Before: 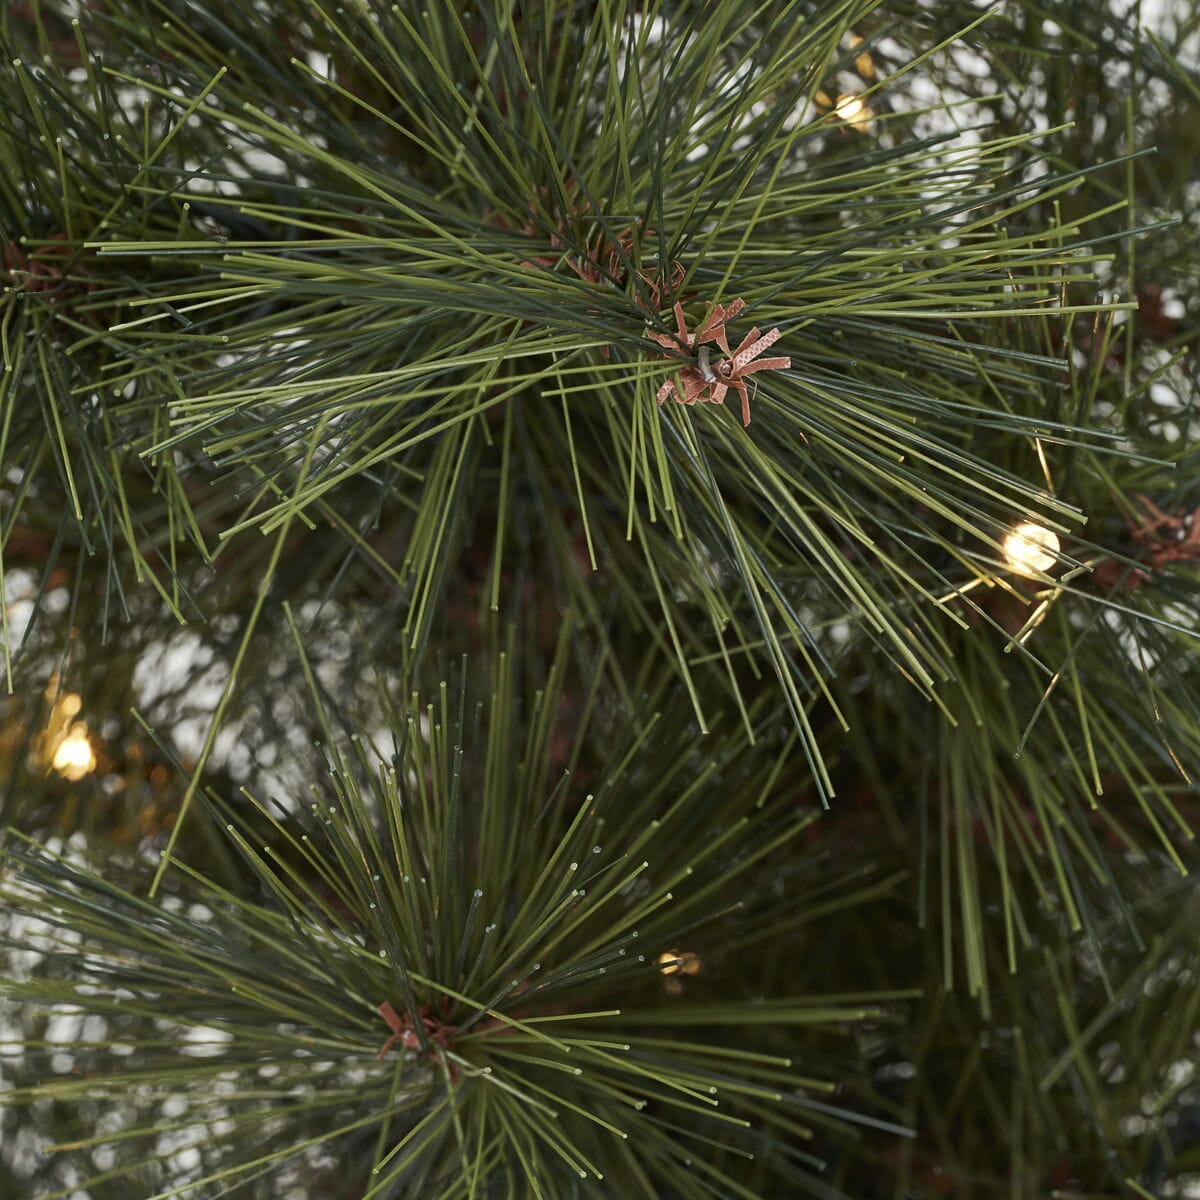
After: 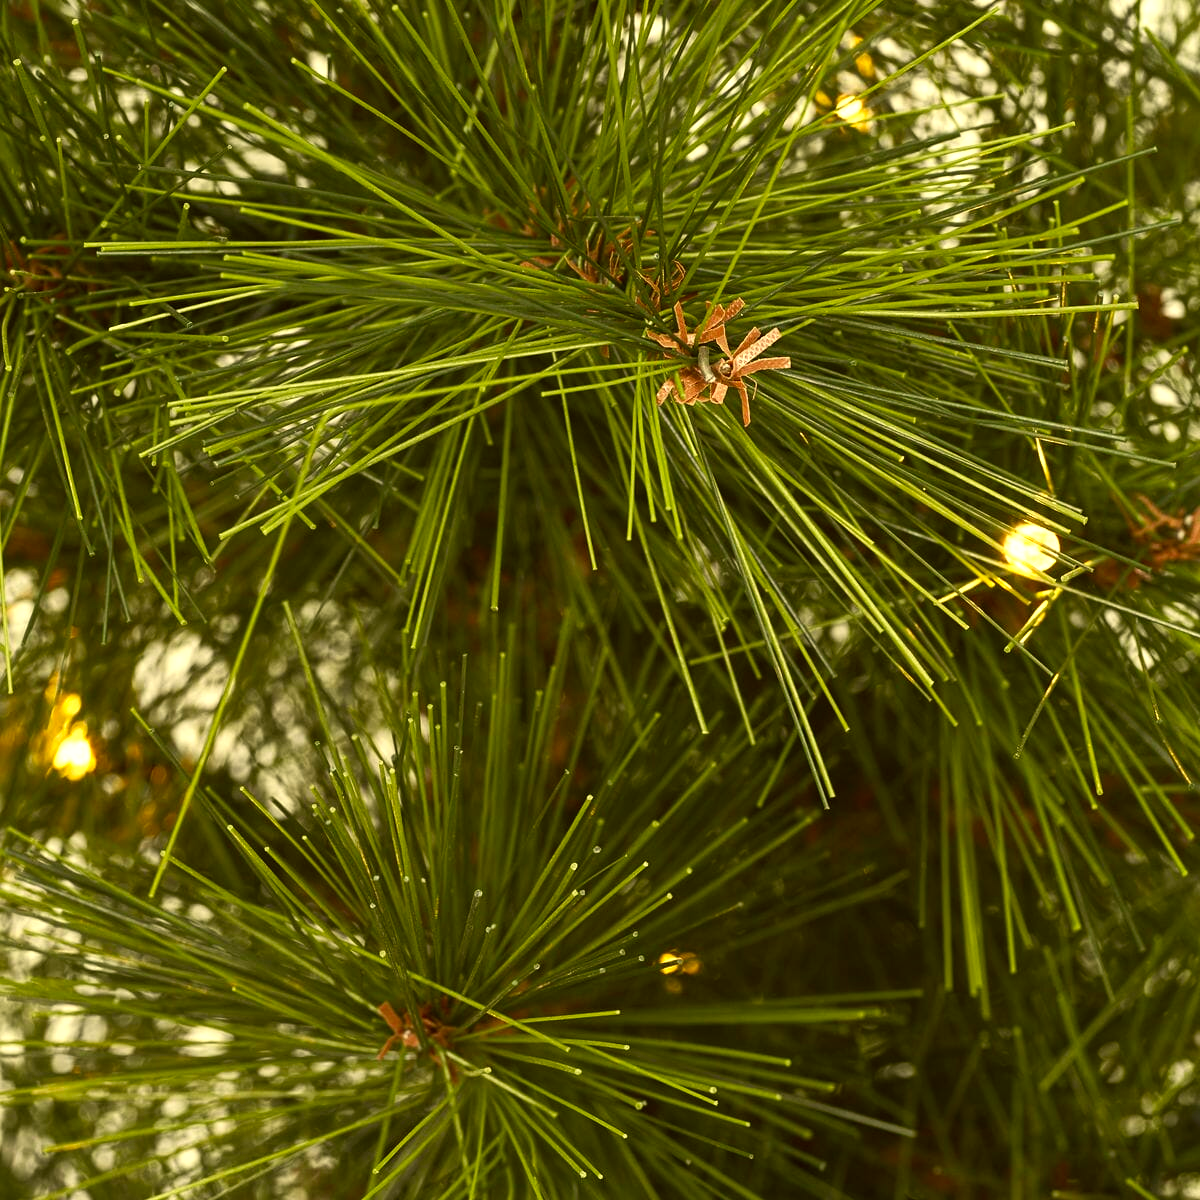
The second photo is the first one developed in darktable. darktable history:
exposure: black level correction 0, exposure 0.7 EV, compensate exposure bias true, compensate highlight preservation false
white balance: red 1, blue 1
contrast brightness saturation: contrast 0.09, saturation 0.28
color correction: highlights a* 0.162, highlights b* 29.53, shadows a* -0.162, shadows b* 21.09
